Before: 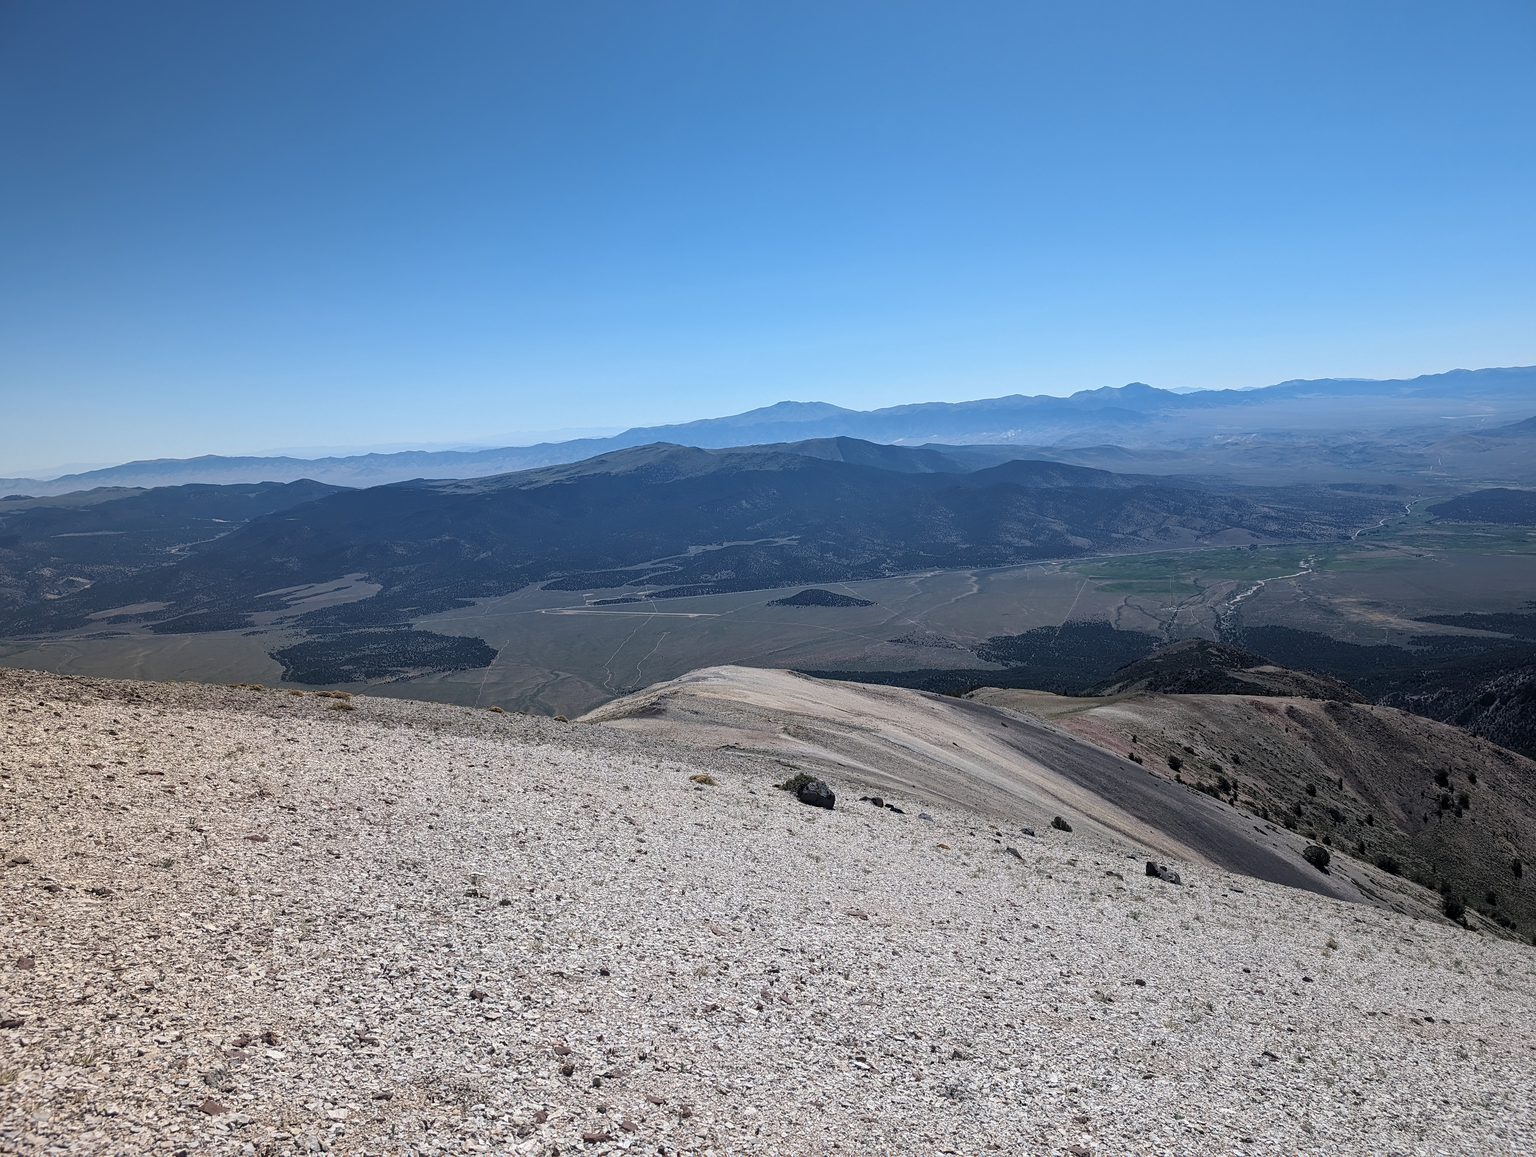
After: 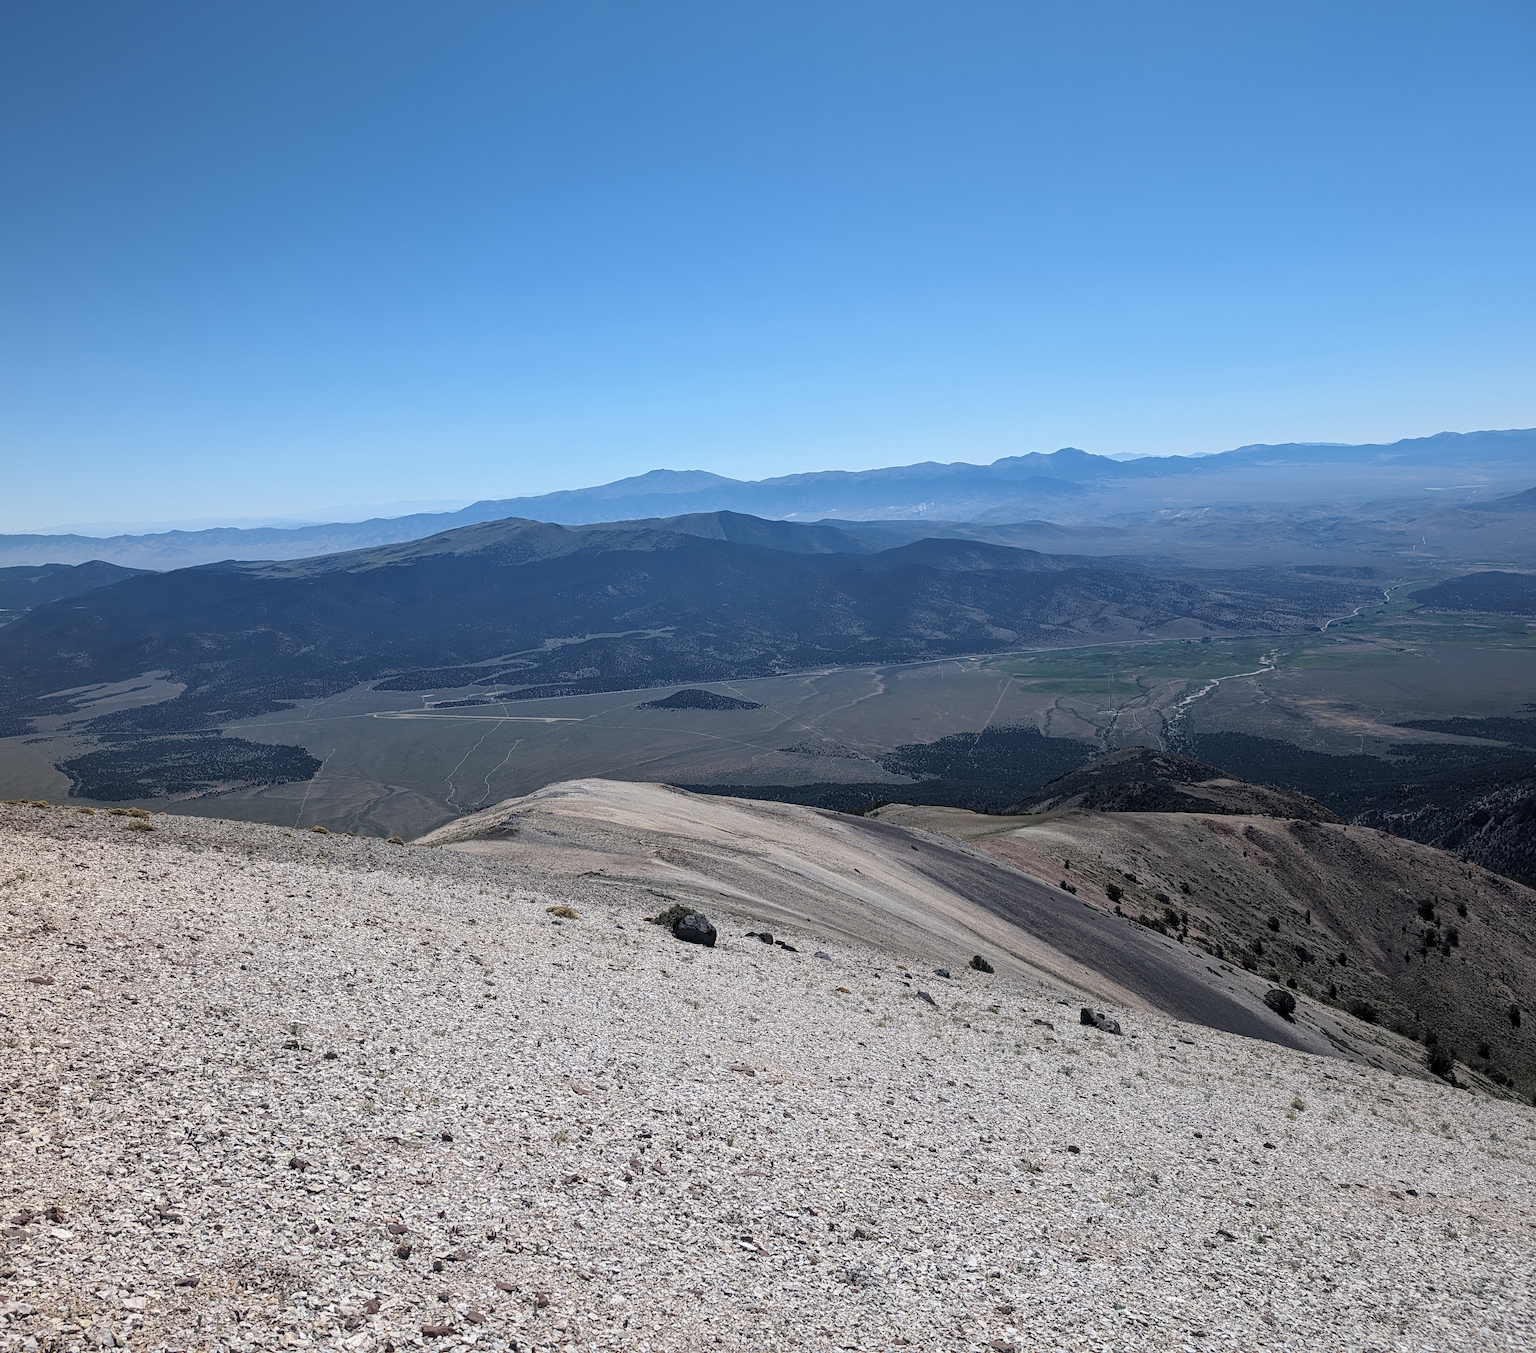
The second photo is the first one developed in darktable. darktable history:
crop and rotate: left 14.518%
